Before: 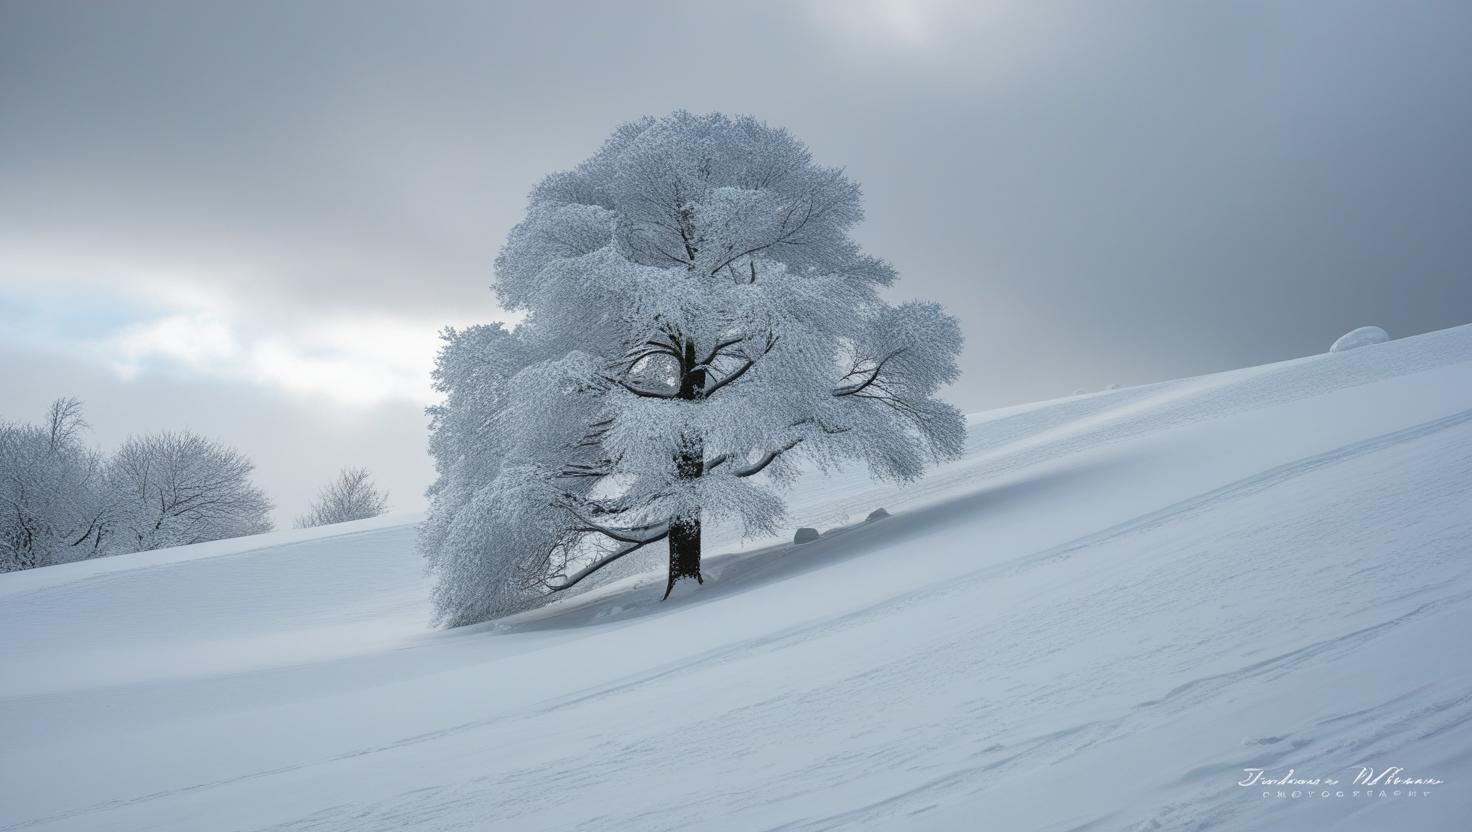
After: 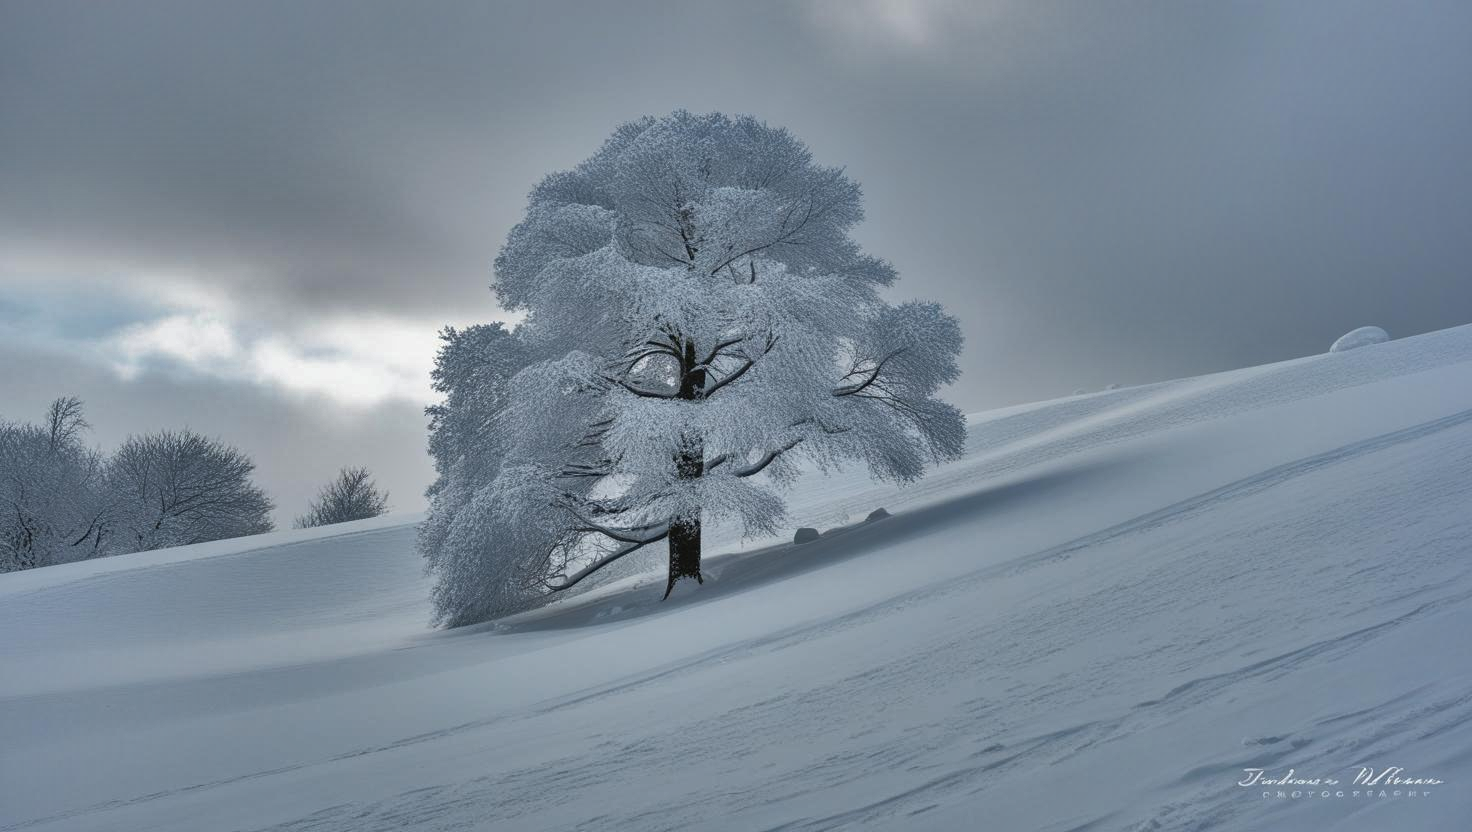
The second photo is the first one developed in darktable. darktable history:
shadows and highlights: shadows 20.91, highlights -82.73, soften with gaussian
local contrast: mode bilateral grid, contrast 100, coarseness 100, detail 91%, midtone range 0.2
